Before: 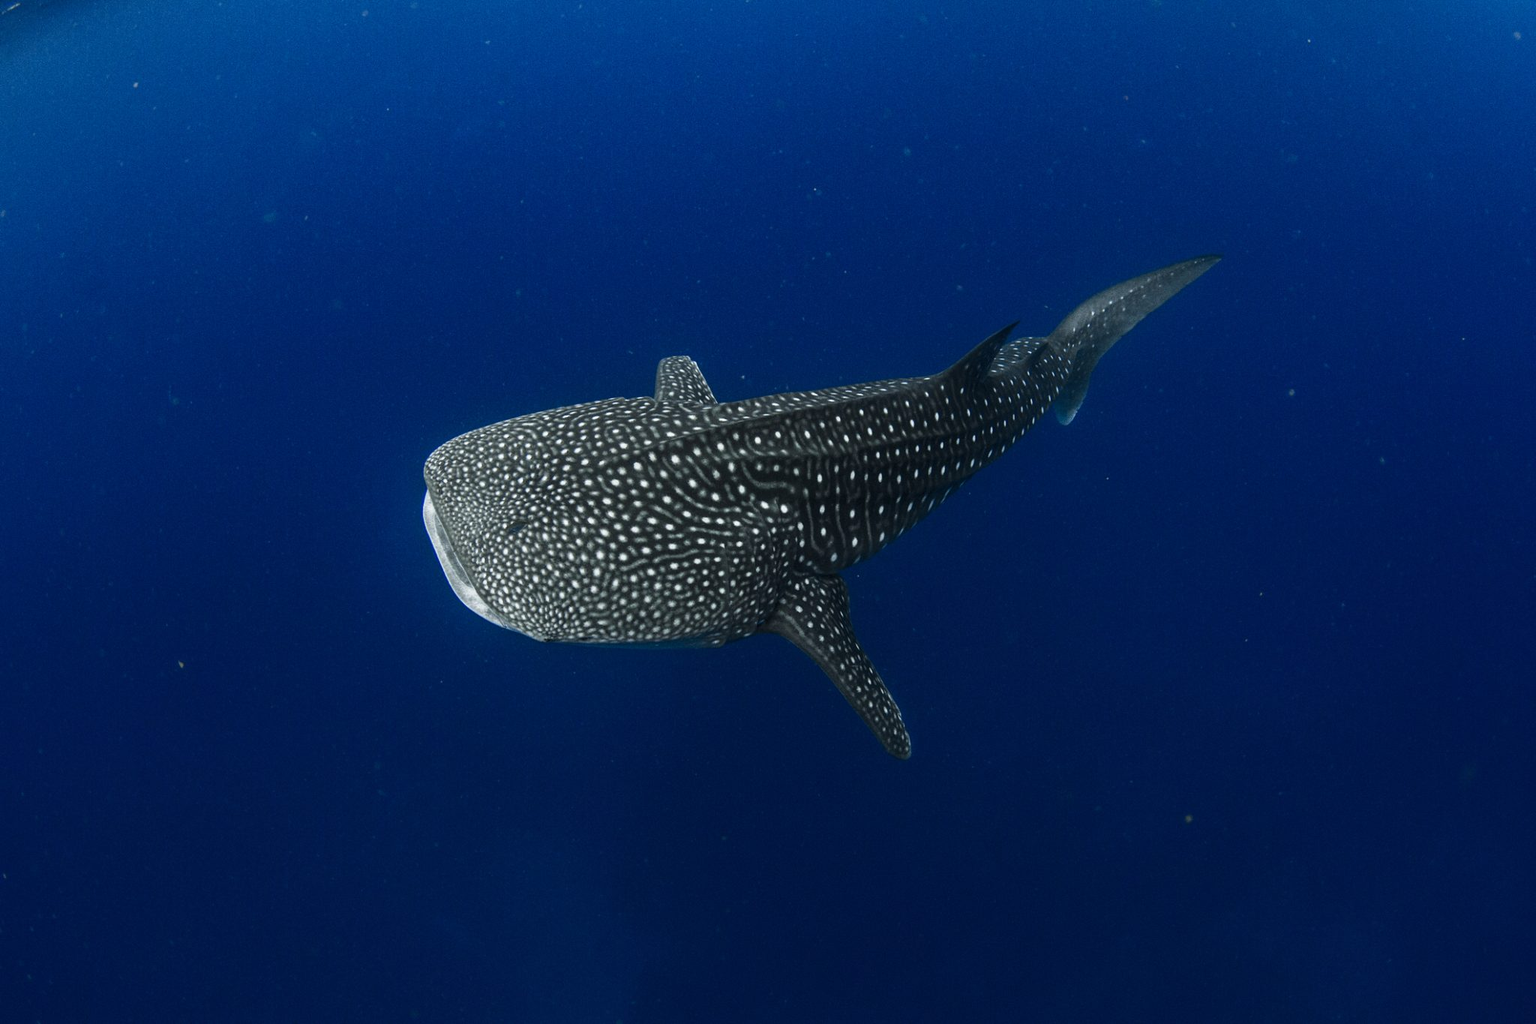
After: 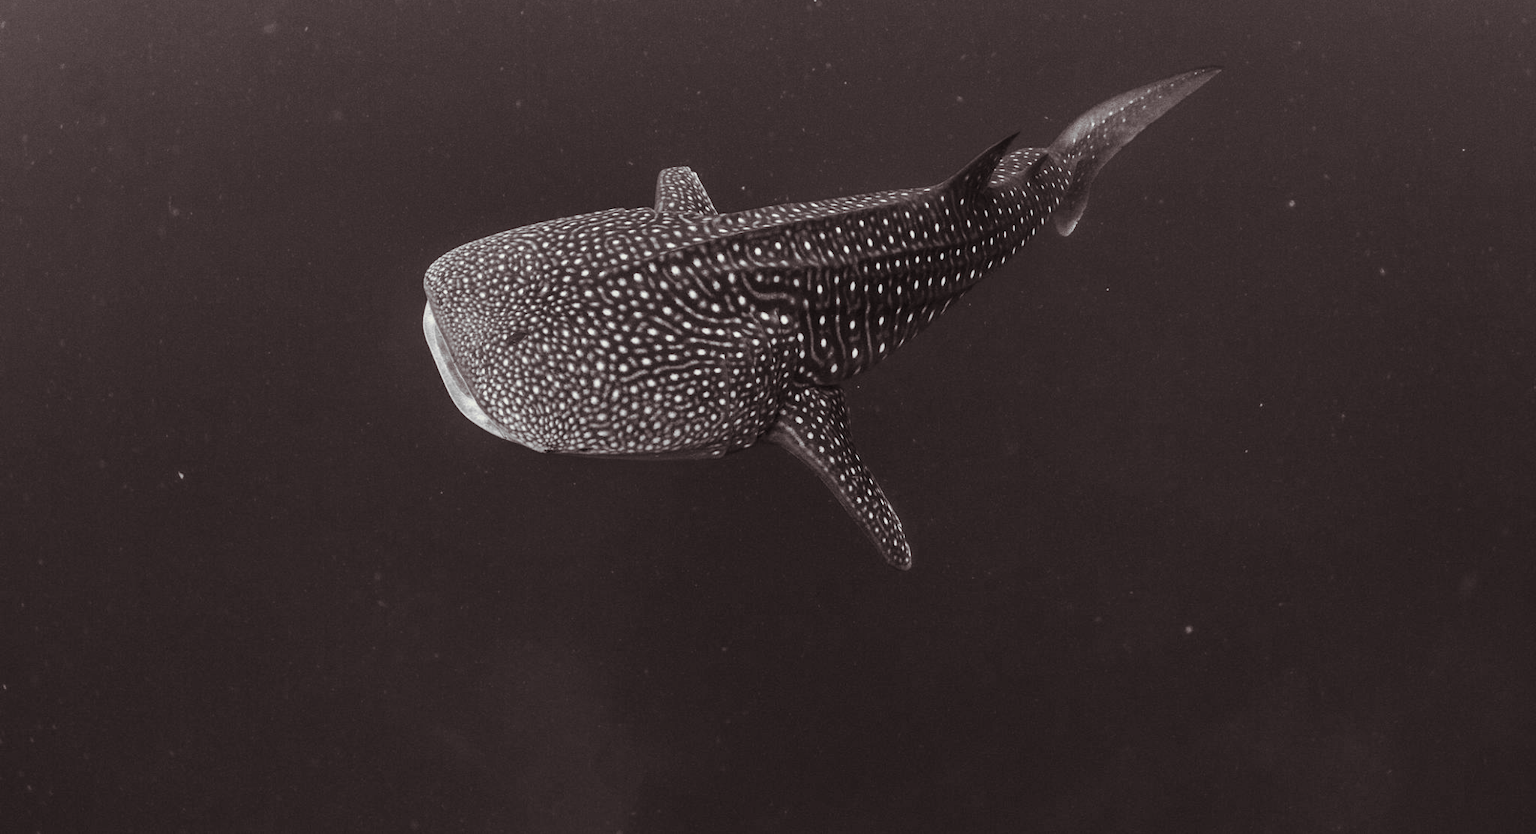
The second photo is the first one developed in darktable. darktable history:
split-toning: shadows › saturation 0.2
crop and rotate: top 18.507%
shadows and highlights: low approximation 0.01, soften with gaussian
monochrome: a 14.95, b -89.96
